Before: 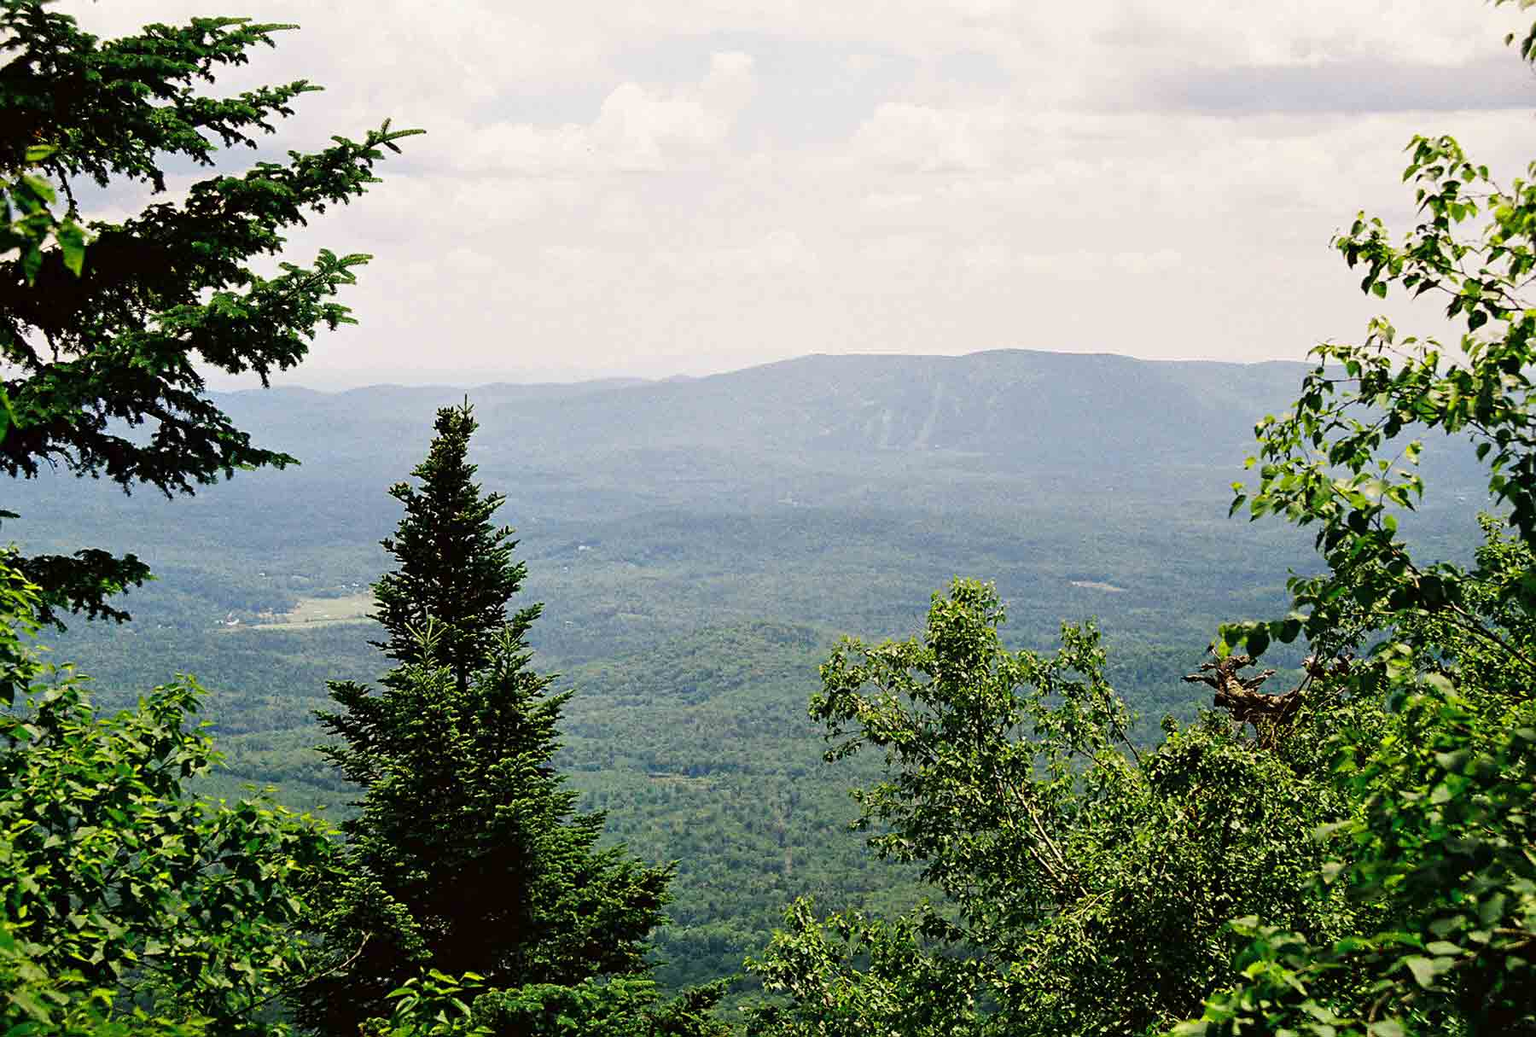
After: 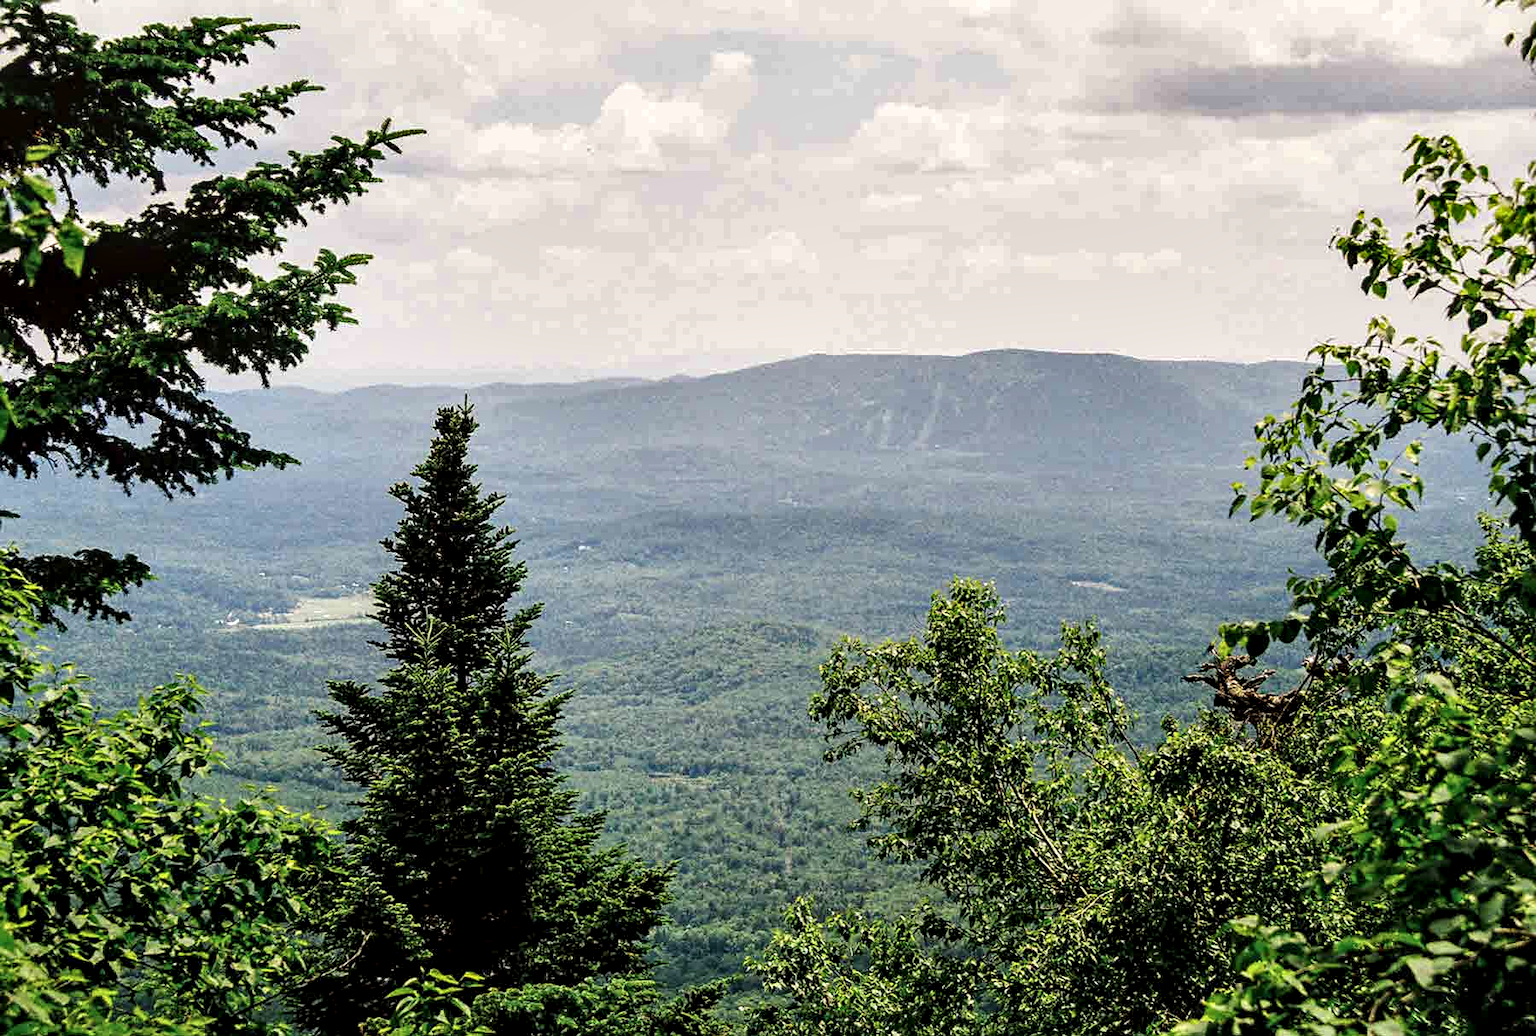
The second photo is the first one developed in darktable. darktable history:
shadows and highlights: shadows 12, white point adjustment 1.2, soften with gaussian
contrast brightness saturation: saturation -0.05
local contrast: highlights 59%, detail 145%
